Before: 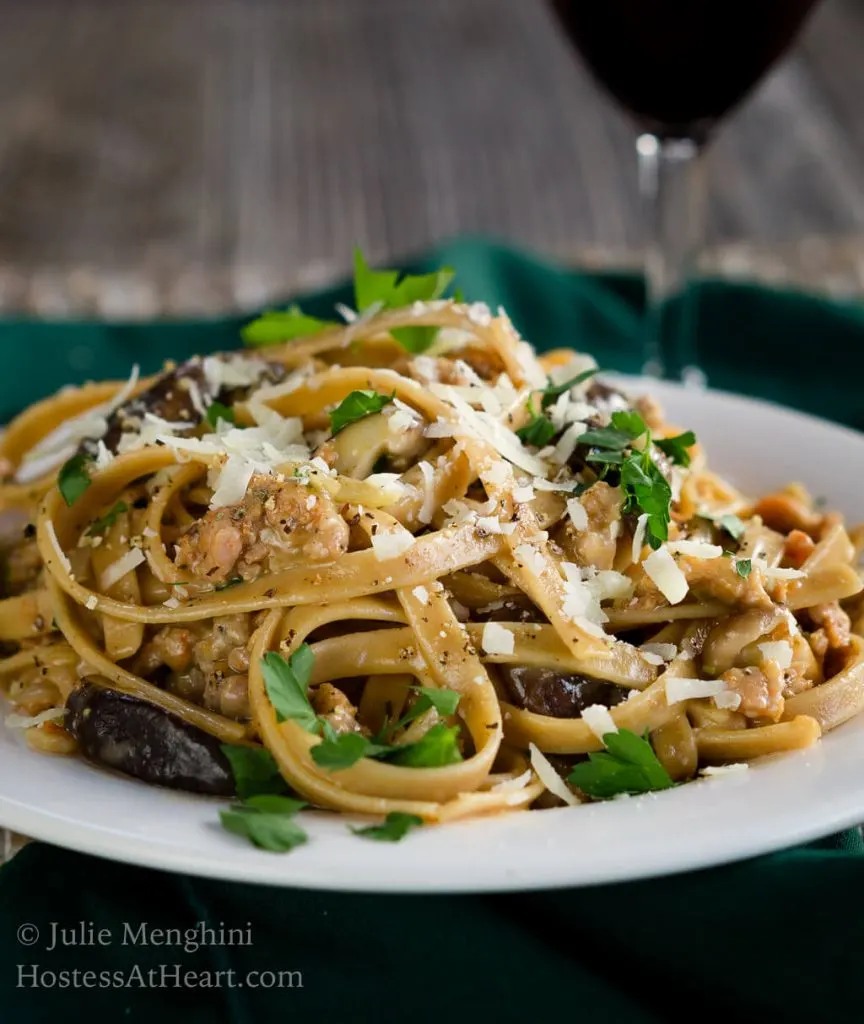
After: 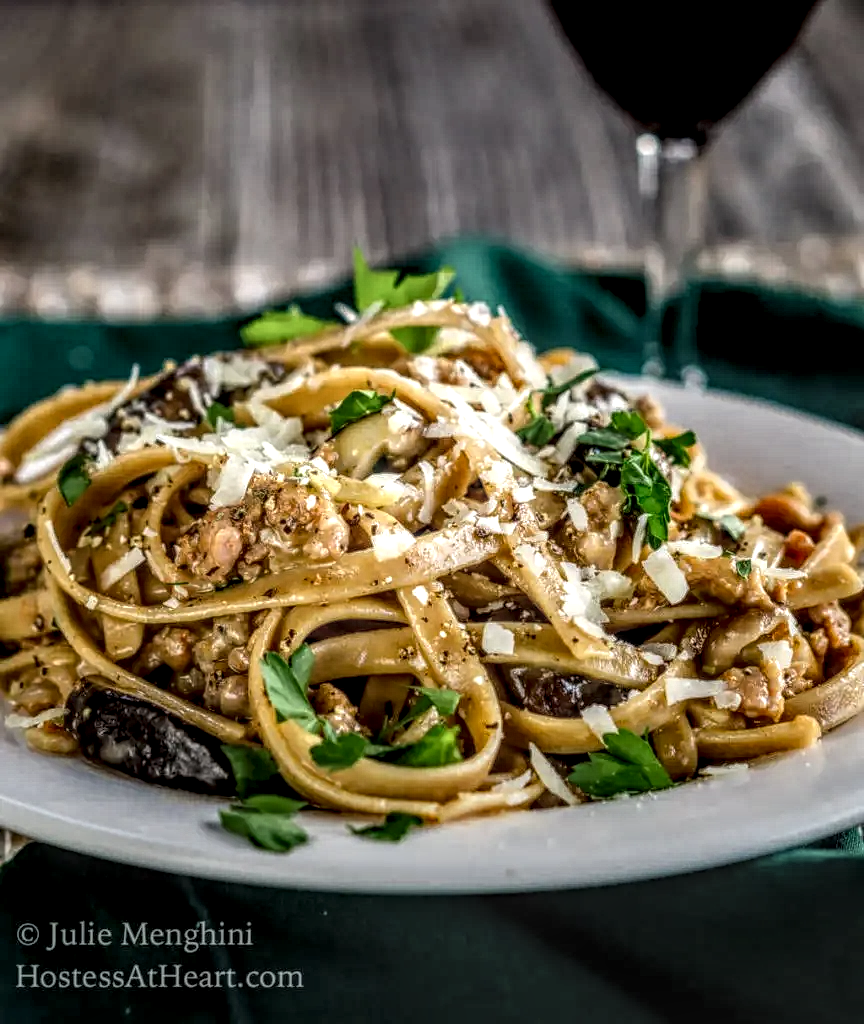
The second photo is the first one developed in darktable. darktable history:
local contrast: highlights 5%, shadows 3%, detail 300%, midtone range 0.303
